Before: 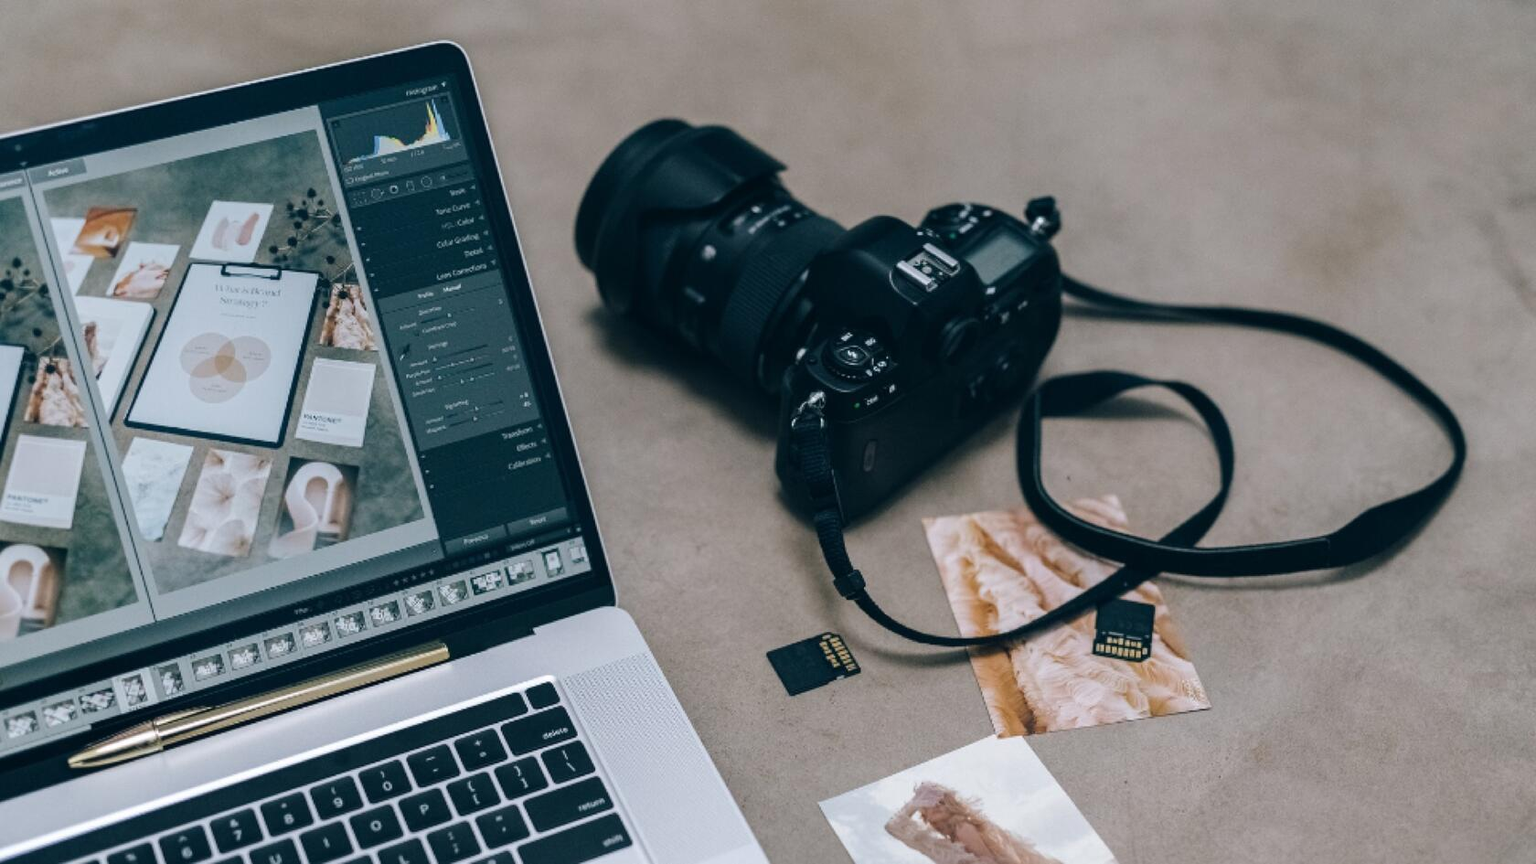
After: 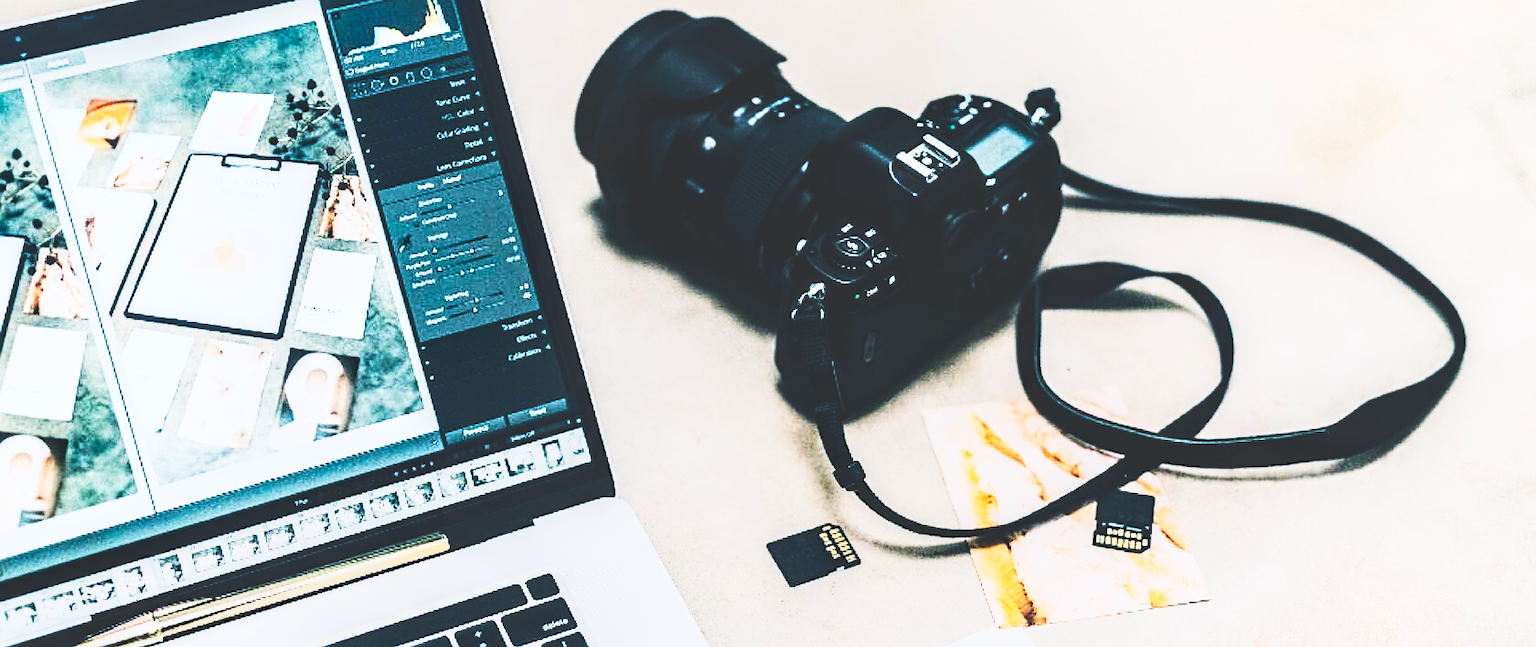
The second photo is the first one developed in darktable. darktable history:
crop and rotate: top 12.657%, bottom 12.404%
sharpen: on, module defaults
contrast brightness saturation: contrast 0.236, brightness 0.267, saturation 0.377
local contrast: on, module defaults
tone curve: curves: ch0 [(0, 0) (0.003, 0.142) (0.011, 0.142) (0.025, 0.147) (0.044, 0.147) (0.069, 0.152) (0.1, 0.16) (0.136, 0.172) (0.177, 0.193) (0.224, 0.221) (0.277, 0.264) (0.335, 0.322) (0.399, 0.399) (0.468, 0.49) (0.543, 0.593) (0.623, 0.723) (0.709, 0.841) (0.801, 0.925) (0.898, 0.976) (1, 1)], preserve colors none
base curve: curves: ch0 [(0, 0) (0.028, 0.03) (0.121, 0.232) (0.46, 0.748) (0.859, 0.968) (1, 1)]
tone equalizer: -8 EV -0.439 EV, -7 EV -0.396 EV, -6 EV -0.355 EV, -5 EV -0.236 EV, -3 EV 0.223 EV, -2 EV 0.323 EV, -1 EV 0.375 EV, +0 EV 0.41 EV, edges refinement/feathering 500, mask exposure compensation -1.57 EV, preserve details guided filter
